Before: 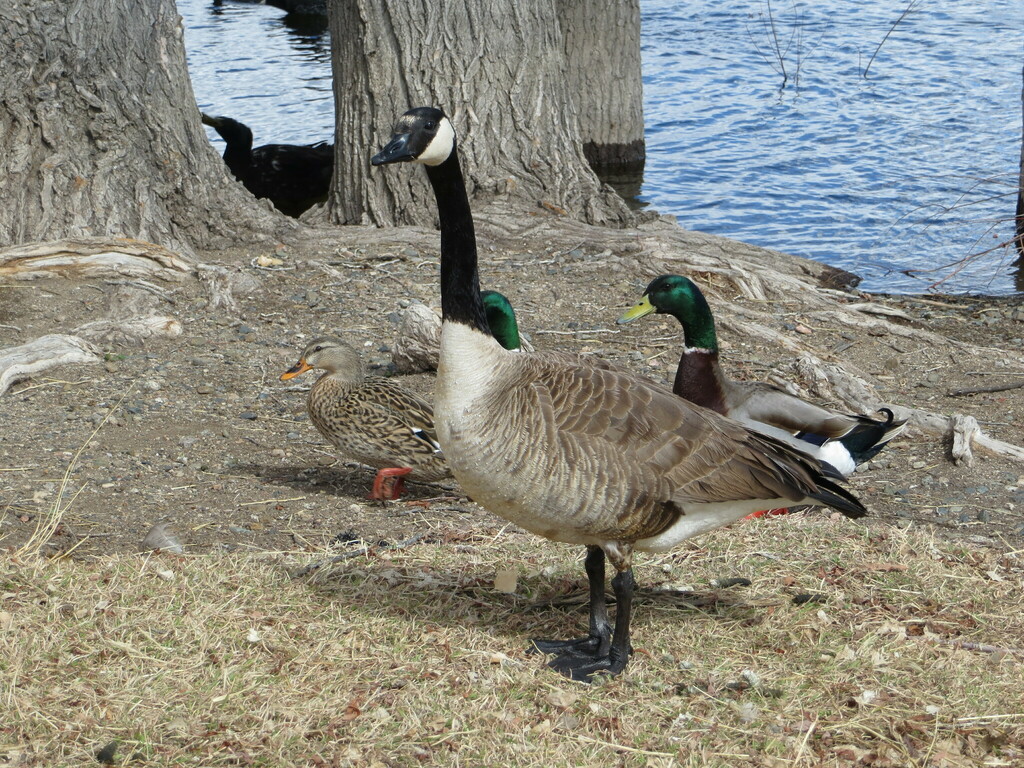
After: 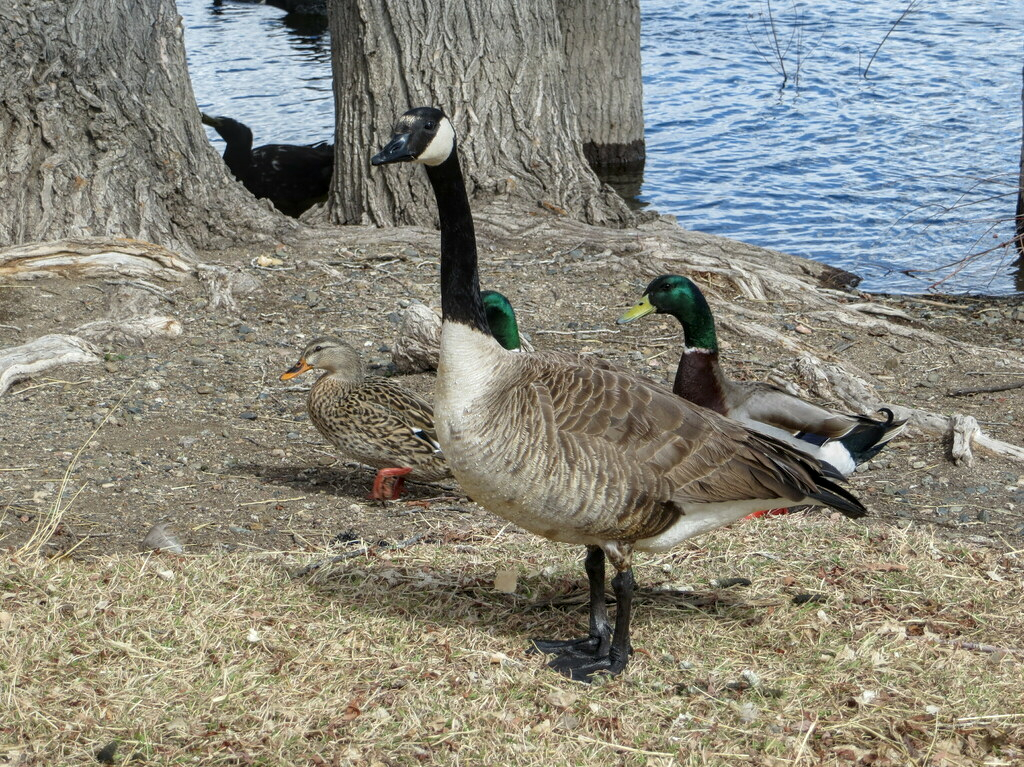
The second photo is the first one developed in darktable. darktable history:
local contrast: on, module defaults
crop: bottom 0.071%
